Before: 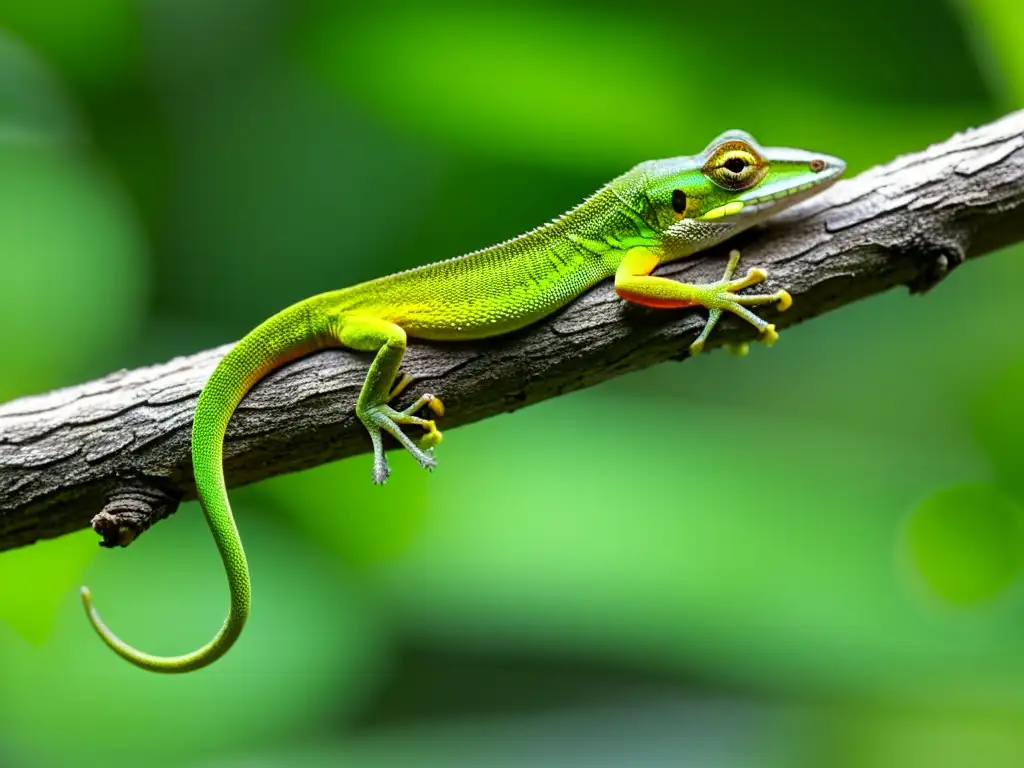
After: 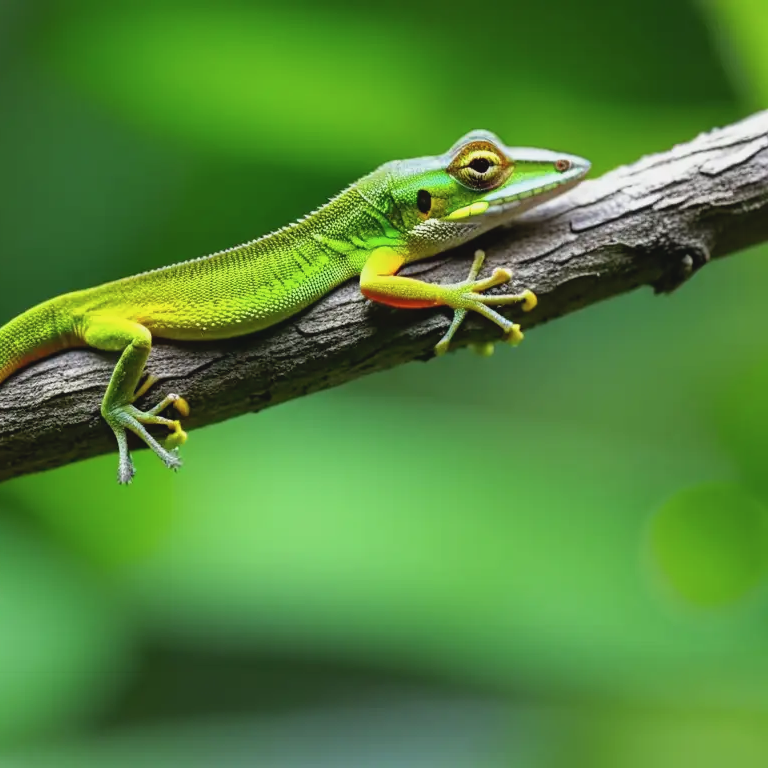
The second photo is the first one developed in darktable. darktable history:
crop and rotate: left 24.996%
contrast brightness saturation: contrast -0.096, saturation -0.095
